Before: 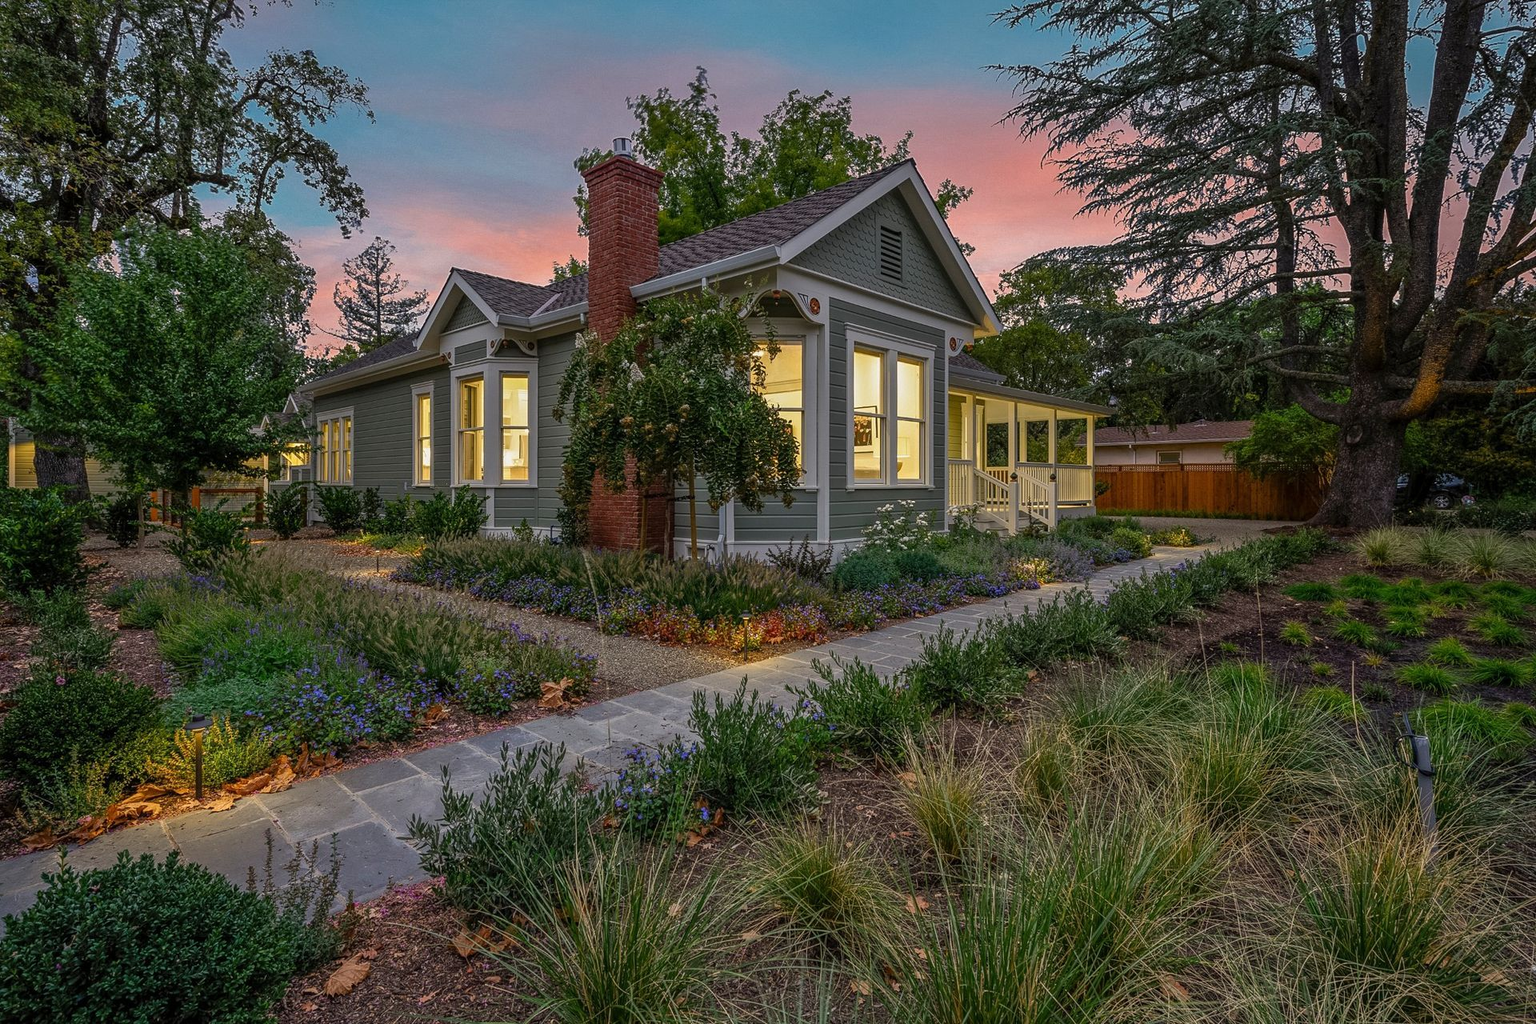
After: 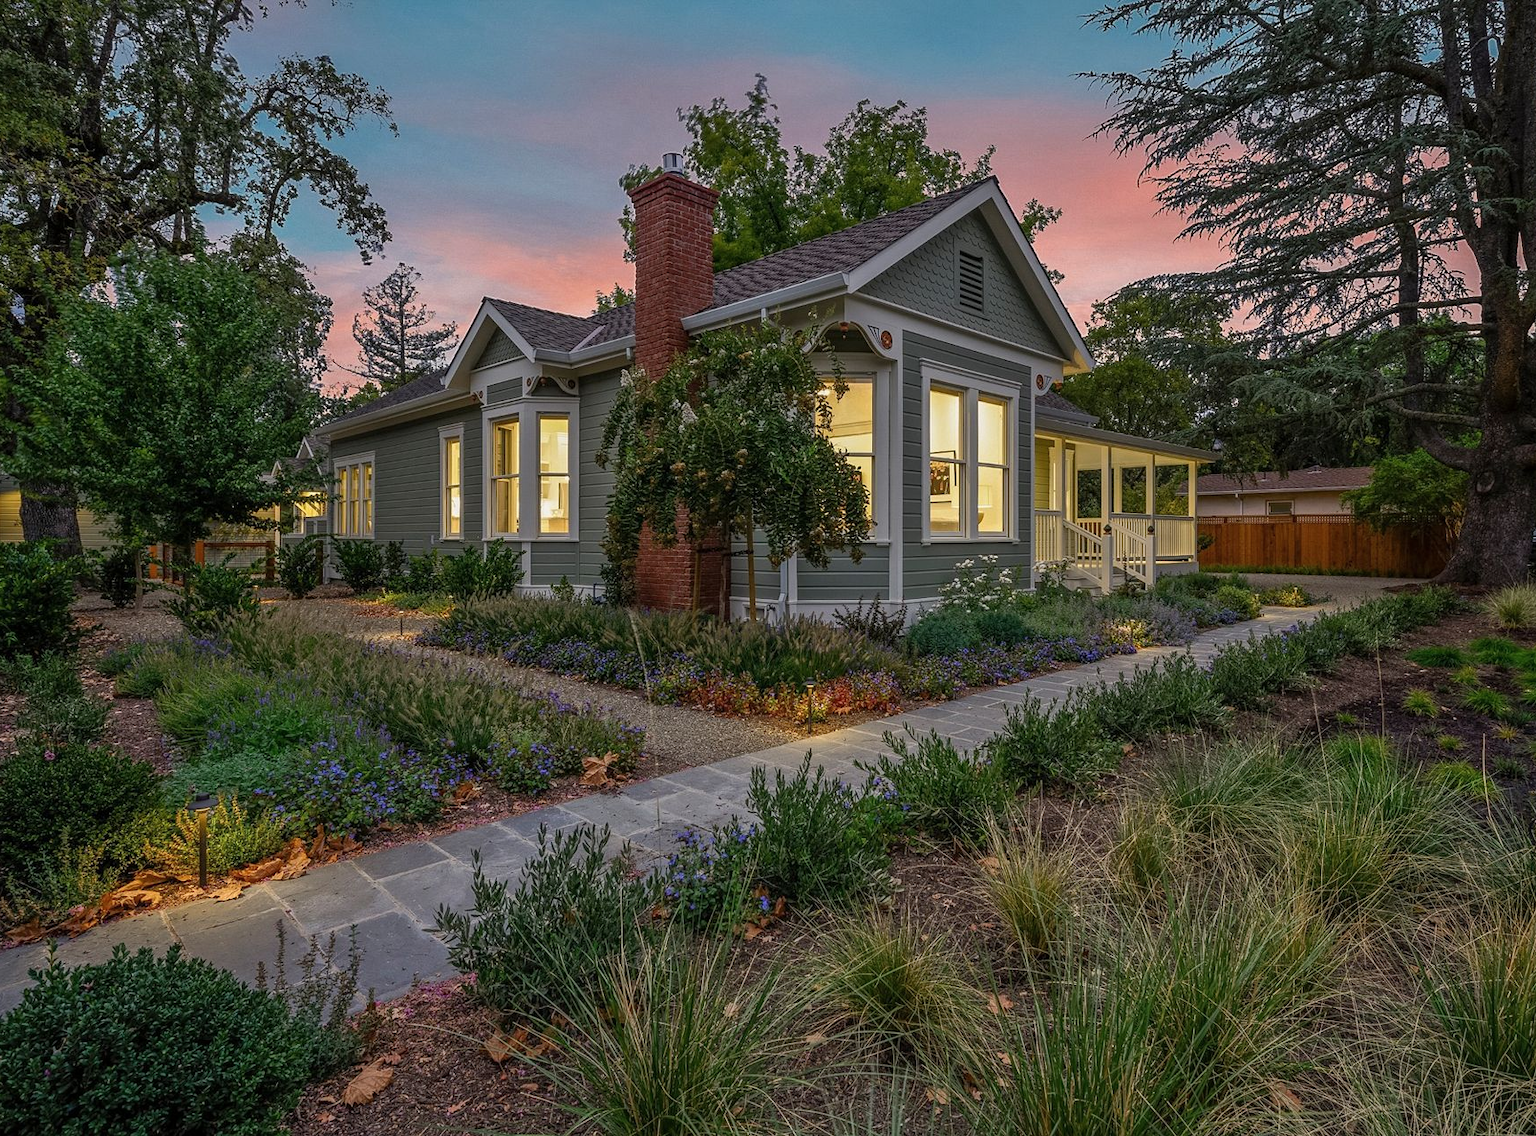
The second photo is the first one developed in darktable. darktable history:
crop and rotate: left 1.088%, right 8.807%
contrast brightness saturation: saturation -0.05
